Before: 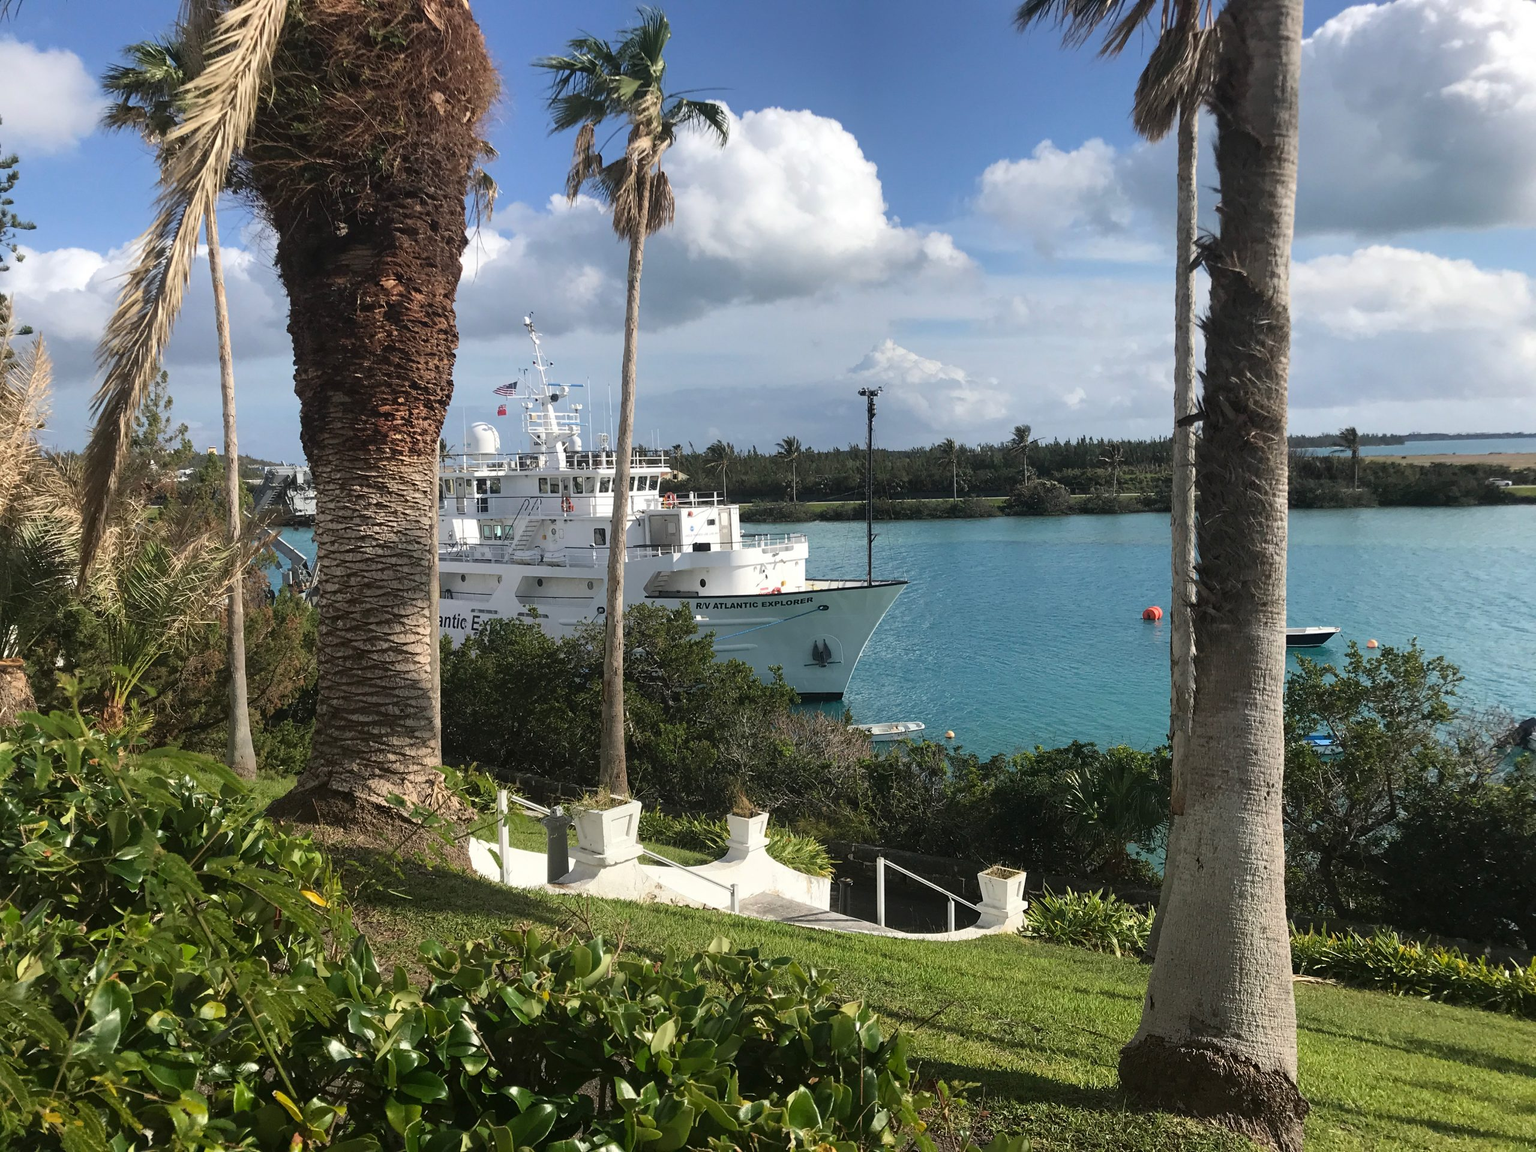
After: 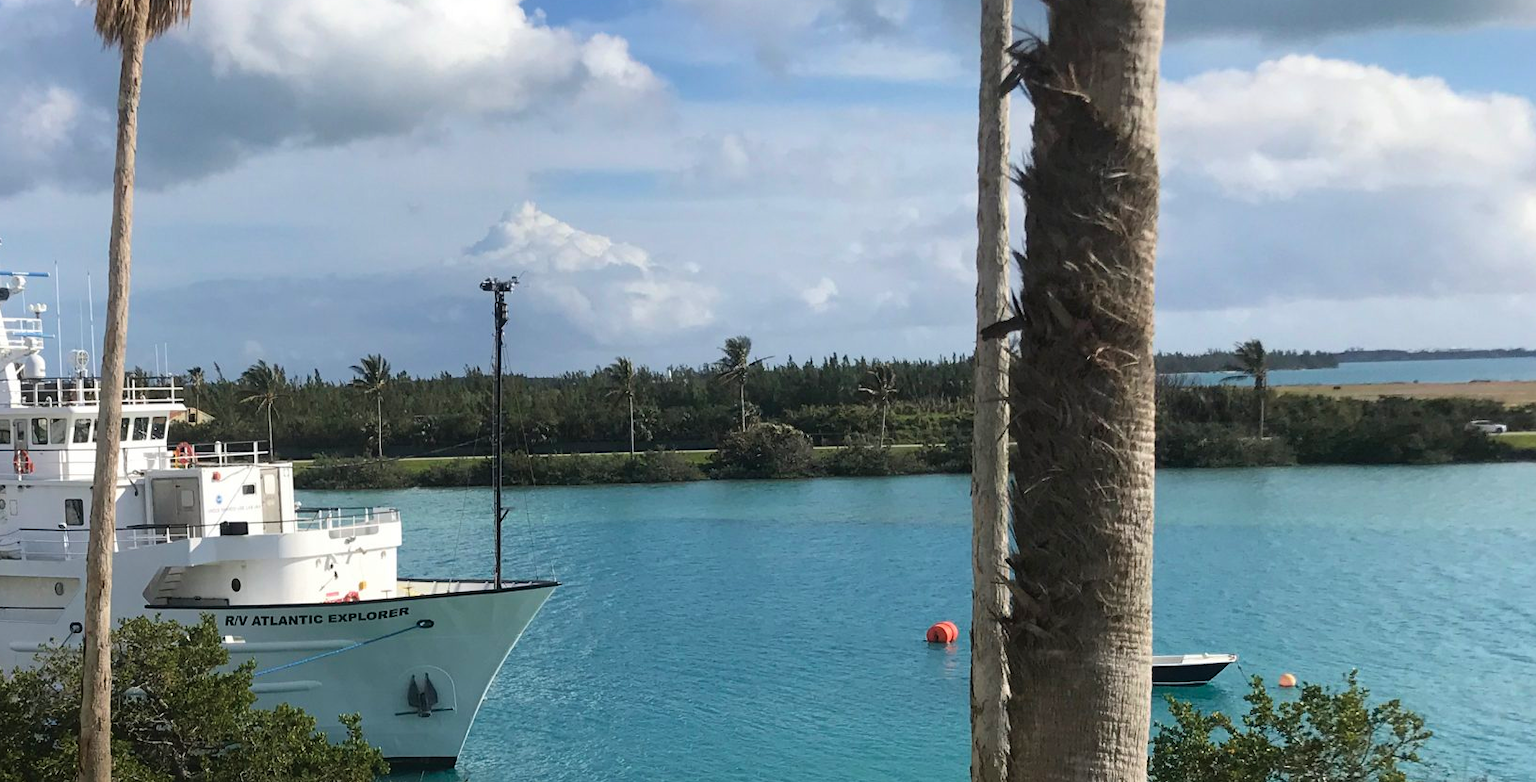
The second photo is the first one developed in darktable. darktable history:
crop: left 36.005%, top 18.293%, right 0.31%, bottom 38.444%
velvia: on, module defaults
